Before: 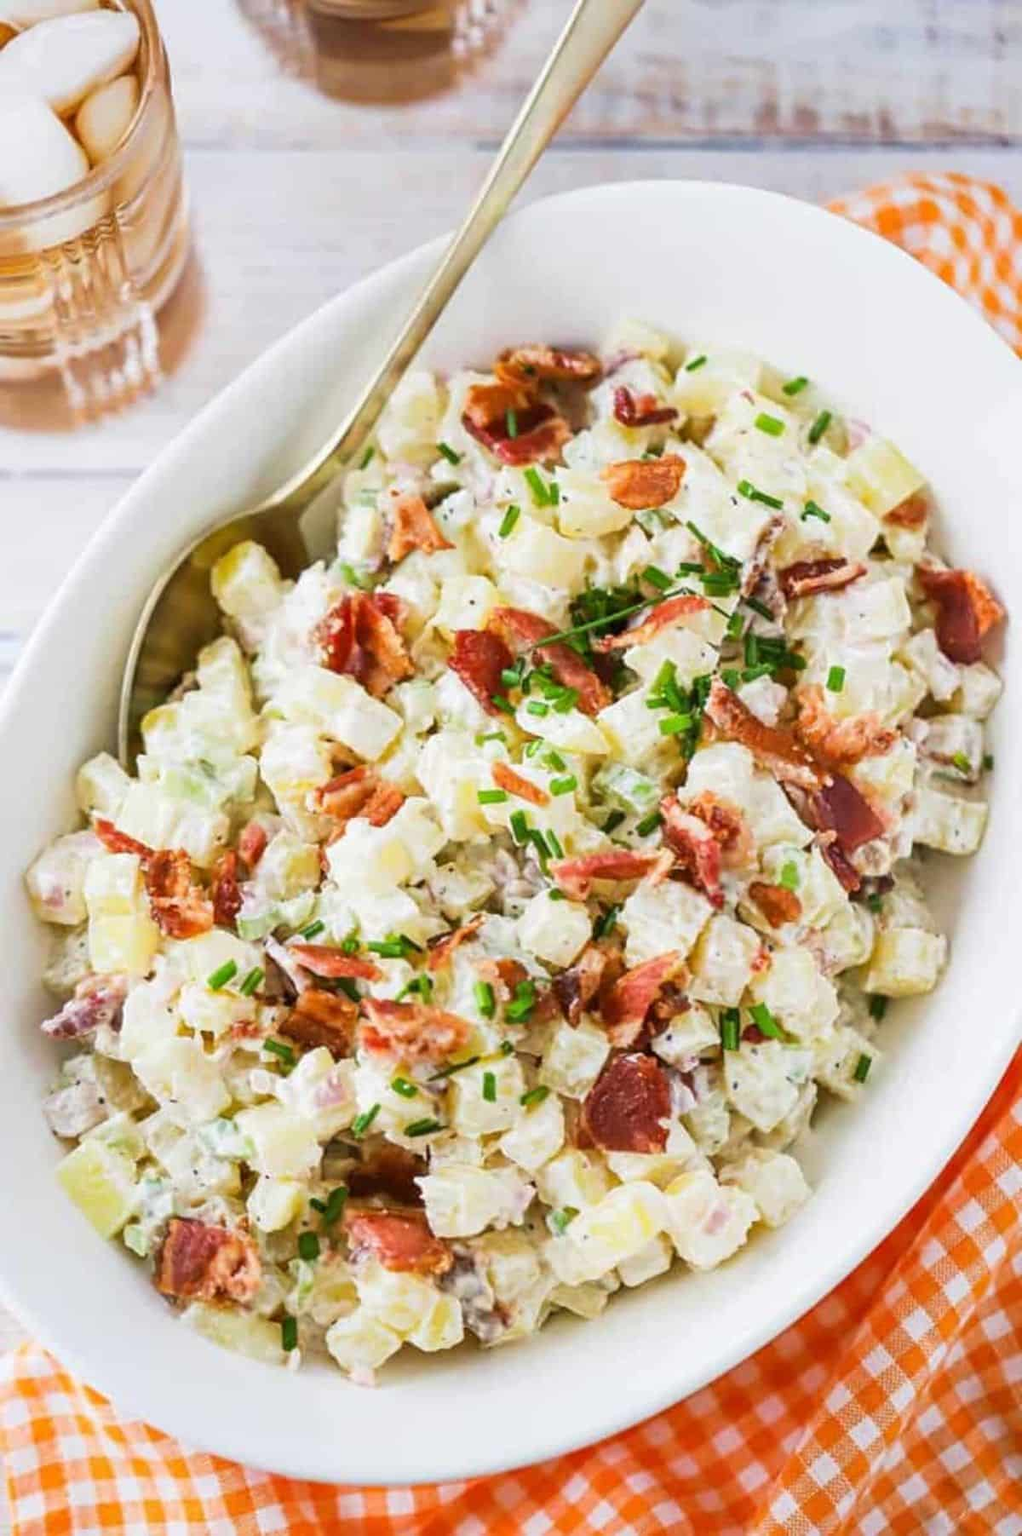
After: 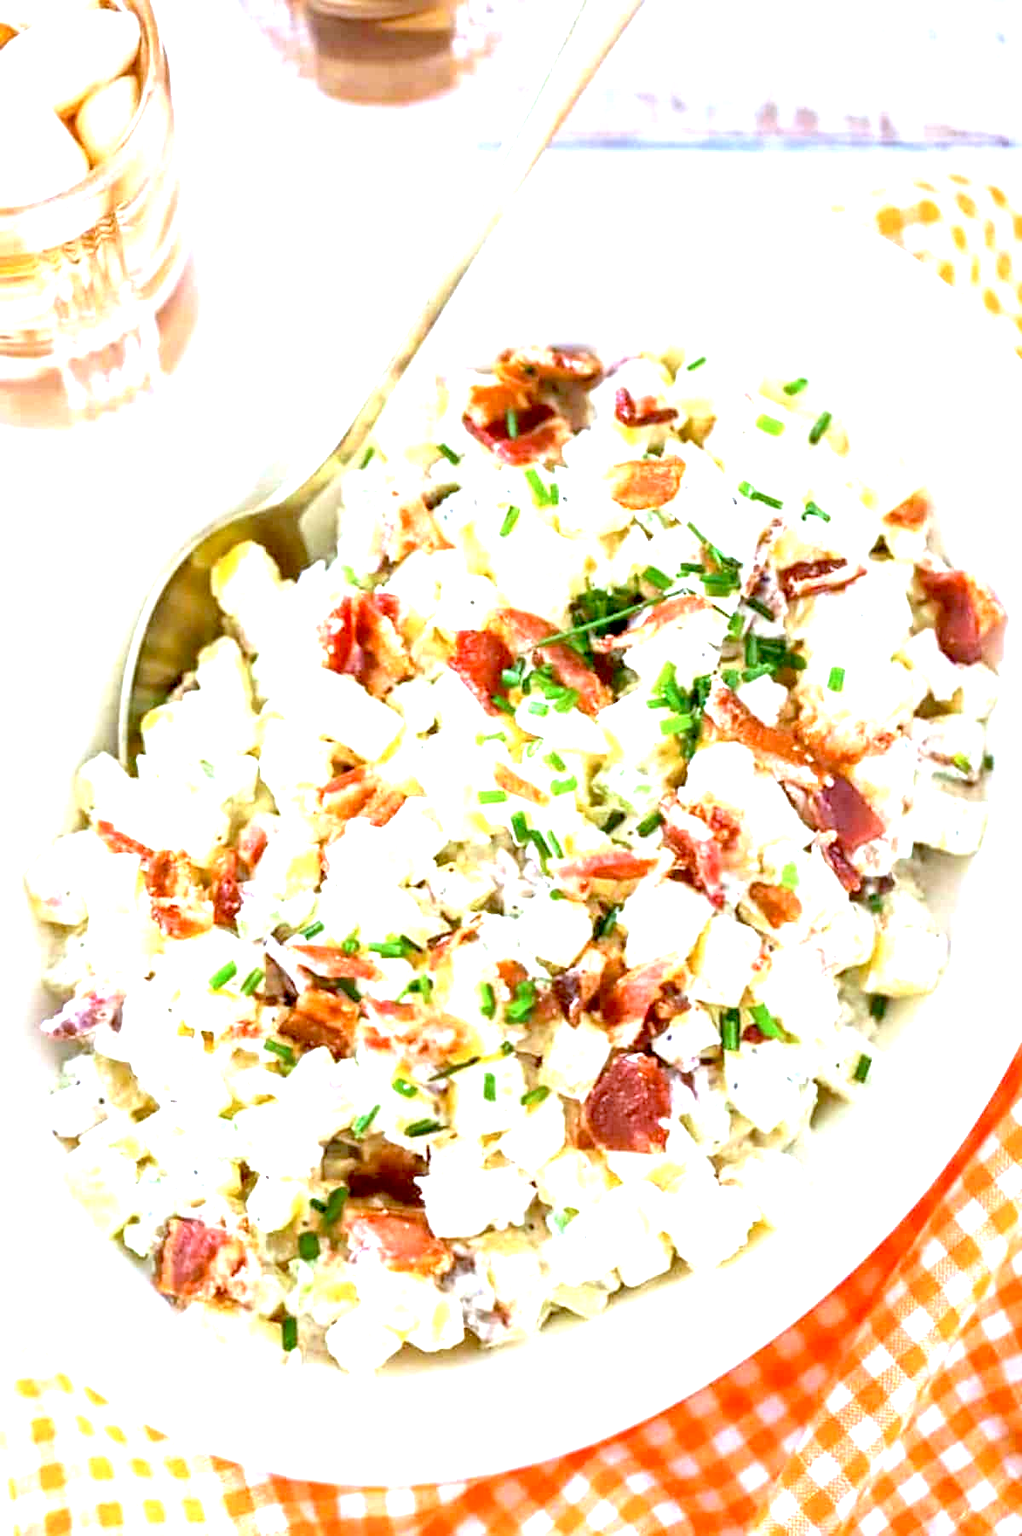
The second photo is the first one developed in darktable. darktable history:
color calibration: x 0.372, y 0.386, temperature 4283.97 K
exposure: black level correction 0.009, exposure 1.425 EV, compensate highlight preservation false
